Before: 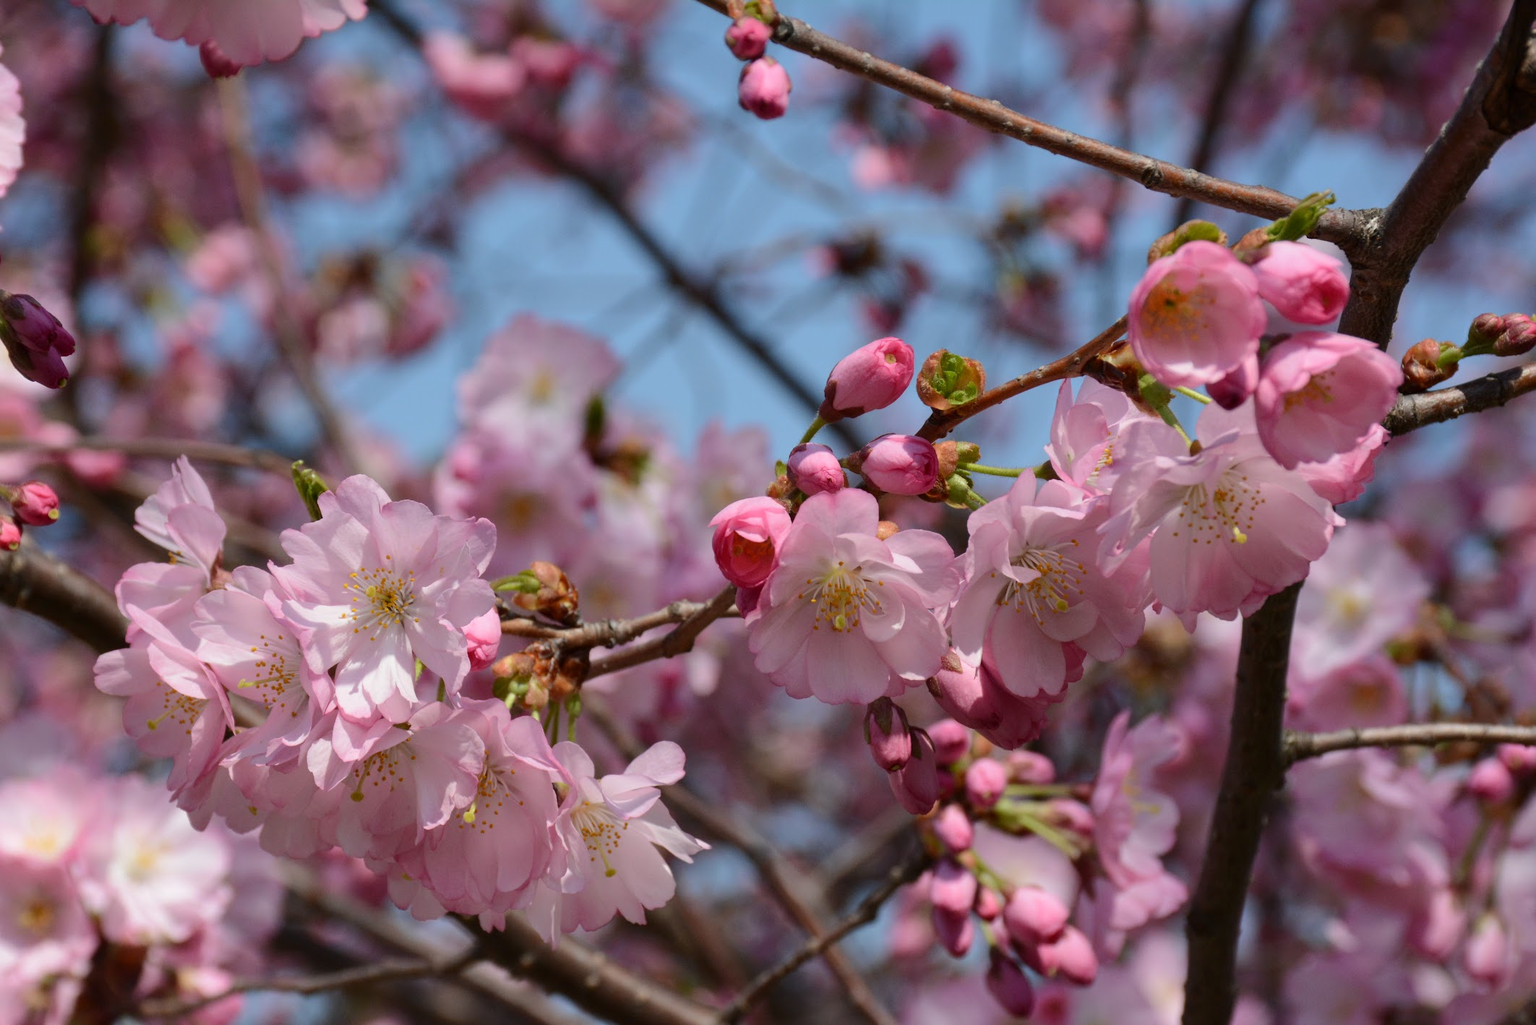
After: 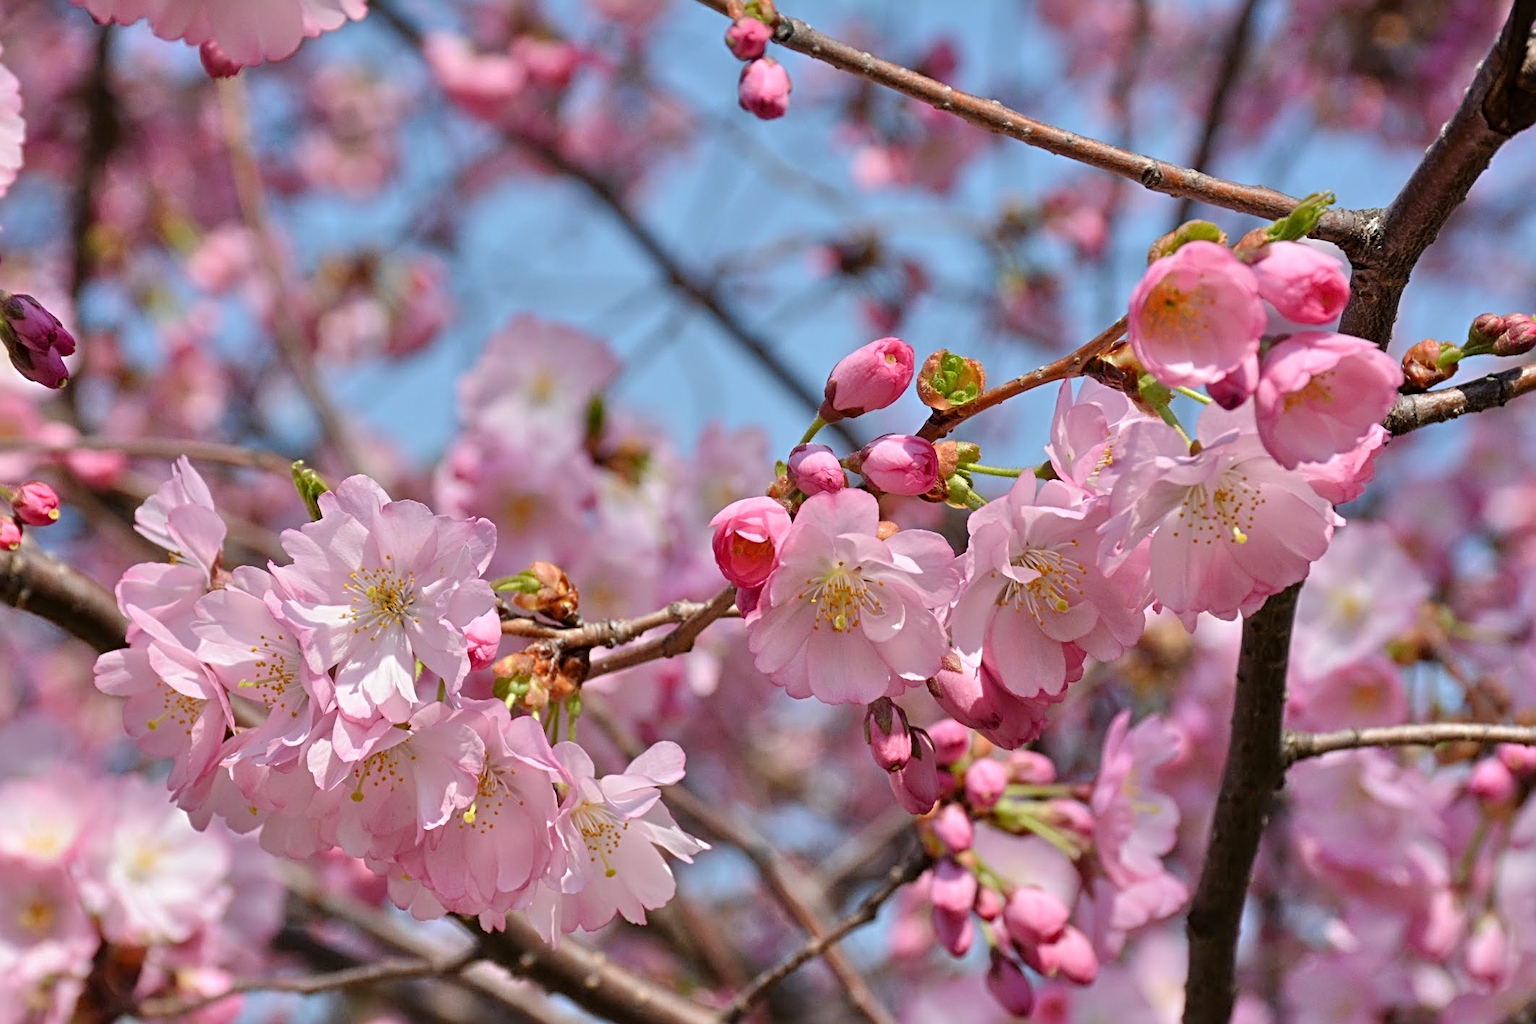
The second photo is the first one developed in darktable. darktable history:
sharpen: radius 4
tone equalizer: -7 EV 0.15 EV, -6 EV 0.6 EV, -5 EV 1.15 EV, -4 EV 1.33 EV, -3 EV 1.15 EV, -2 EV 0.6 EV, -1 EV 0.15 EV, mask exposure compensation -0.5 EV
